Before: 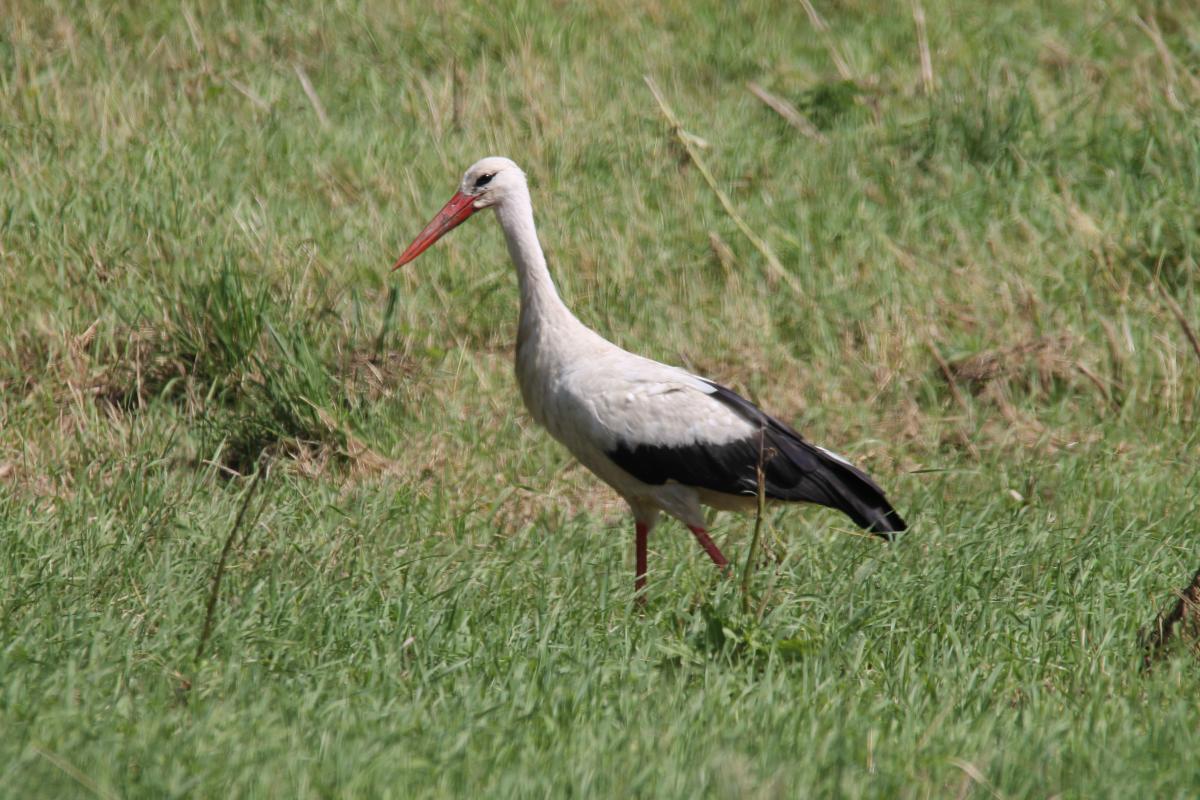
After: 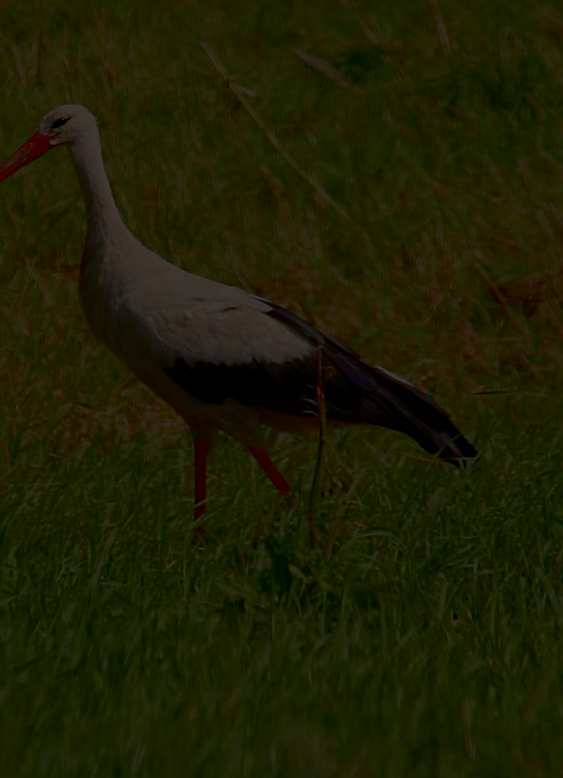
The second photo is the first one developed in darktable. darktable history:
rotate and perspective: rotation 0.72°, lens shift (vertical) -0.352, lens shift (horizontal) -0.051, crop left 0.152, crop right 0.859, crop top 0.019, crop bottom 0.964
filmic rgb: black relative exposure -16 EV, white relative exposure 8 EV, threshold 3 EV, hardness 4.17, latitude 50%, contrast 0.5, color science v5 (2021), contrast in shadows safe, contrast in highlights safe, enable highlight reconstruction true
color balance rgb: linear chroma grading › global chroma -0.67%, saturation formula JzAzBz (2021)
sharpen: on, module defaults
white balance: red 1.045, blue 0.932
exposure: exposure -2.446 EV, compensate highlight preservation false
crop: left 31.458%, top 0%, right 11.876%
contrast brightness saturation: brightness -0.52
